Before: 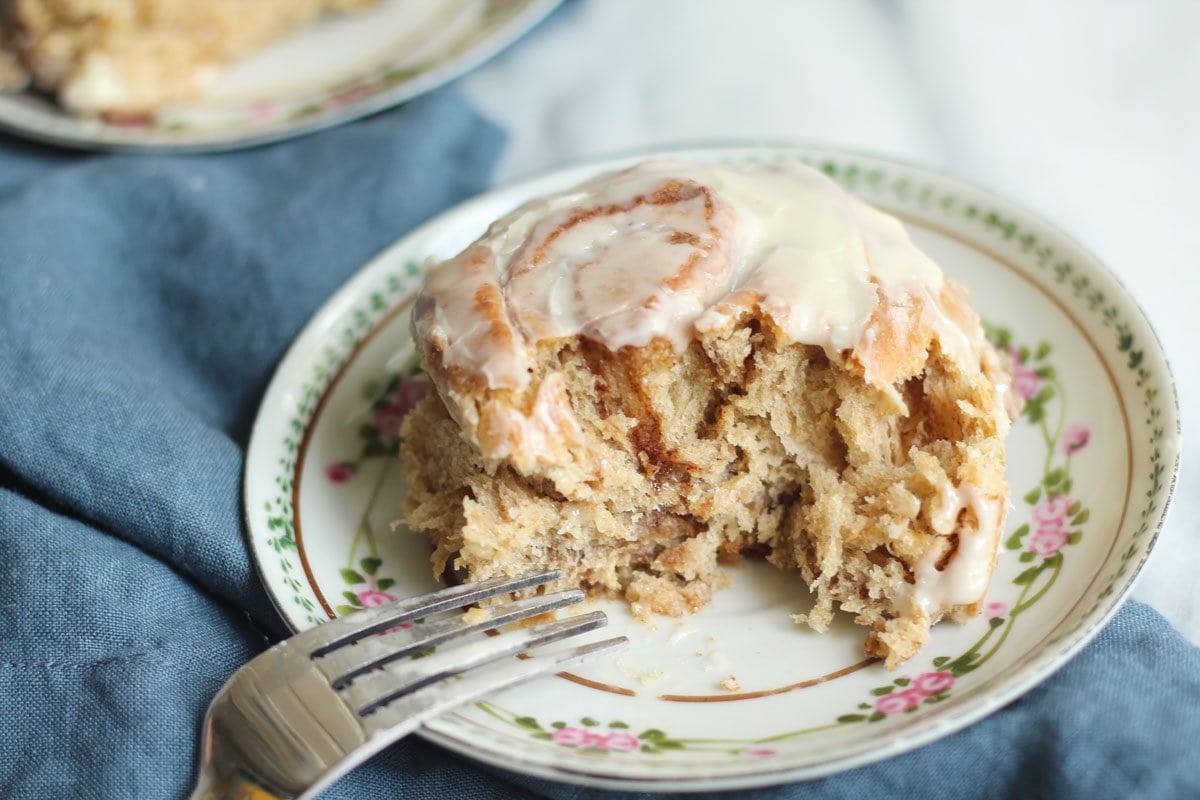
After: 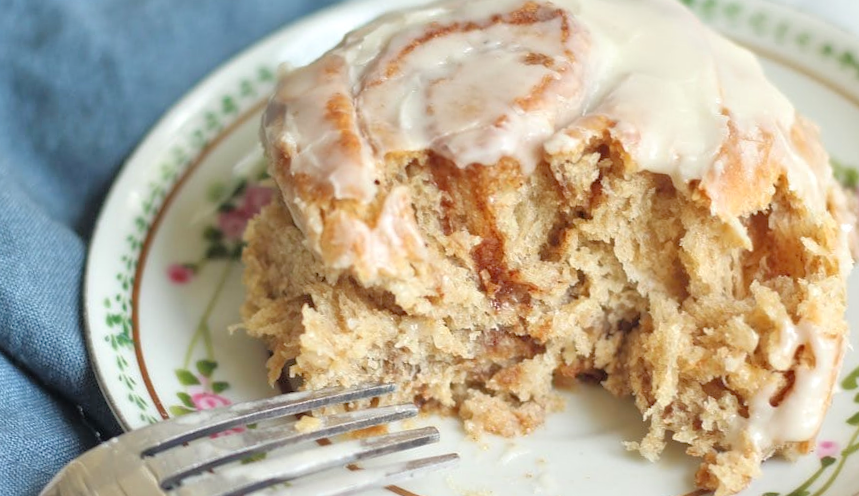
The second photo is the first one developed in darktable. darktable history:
tone equalizer: -7 EV 0.15 EV, -6 EV 0.6 EV, -5 EV 1.15 EV, -4 EV 1.33 EV, -3 EV 1.15 EV, -2 EV 0.6 EV, -1 EV 0.15 EV, mask exposure compensation -0.5 EV
crop and rotate: angle -3.37°, left 9.79%, top 20.73%, right 12.42%, bottom 11.82%
base curve: preserve colors none
